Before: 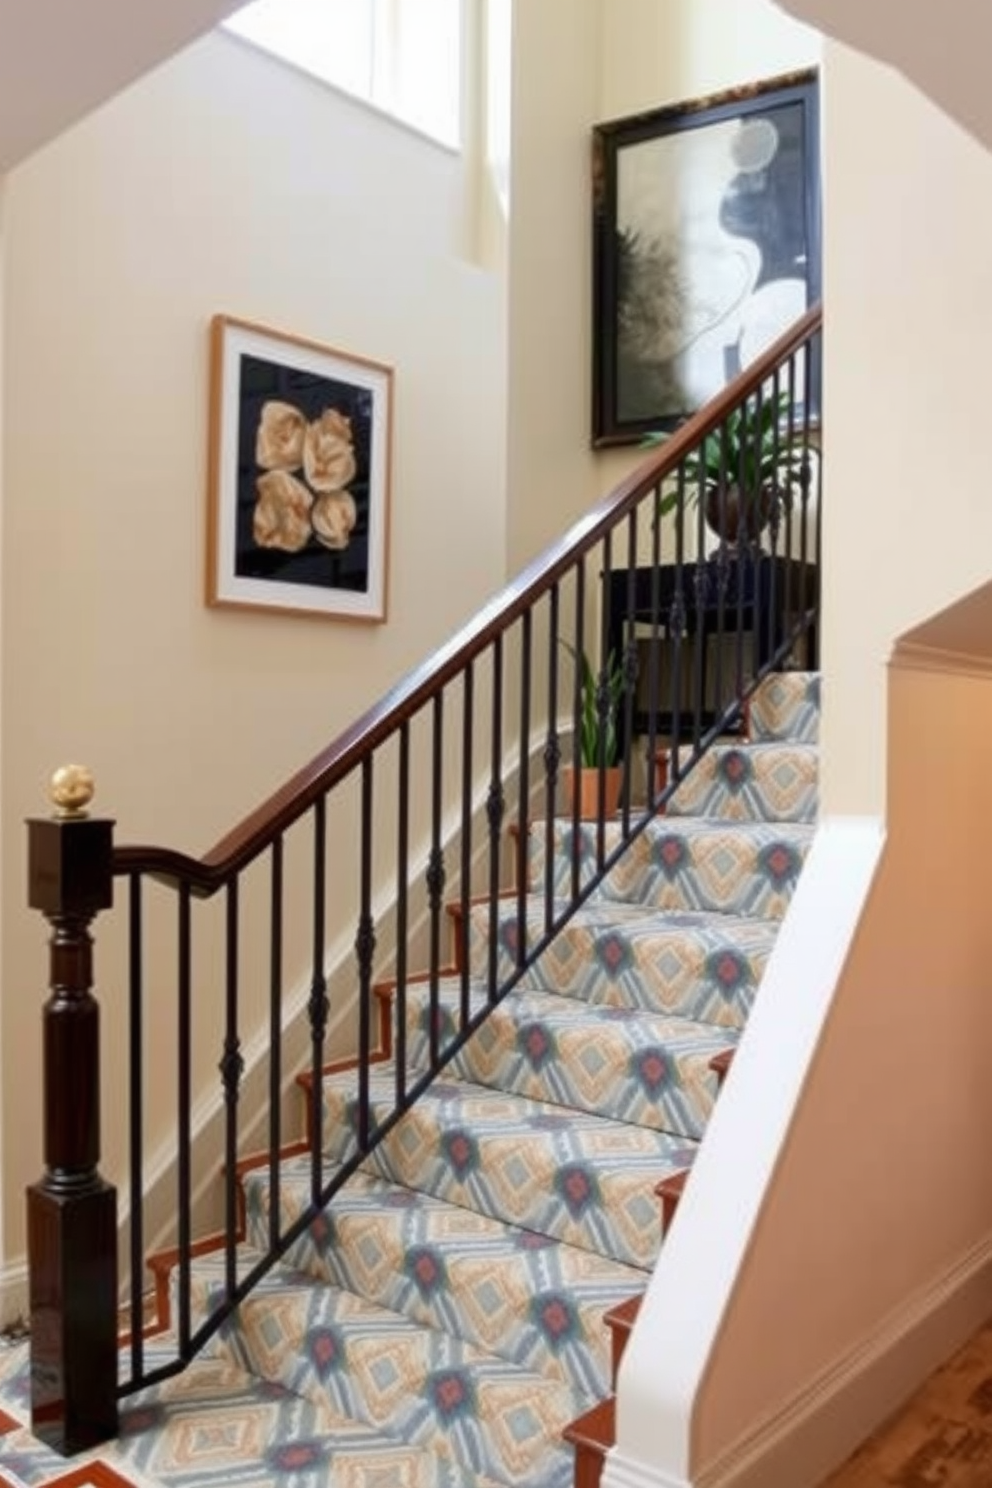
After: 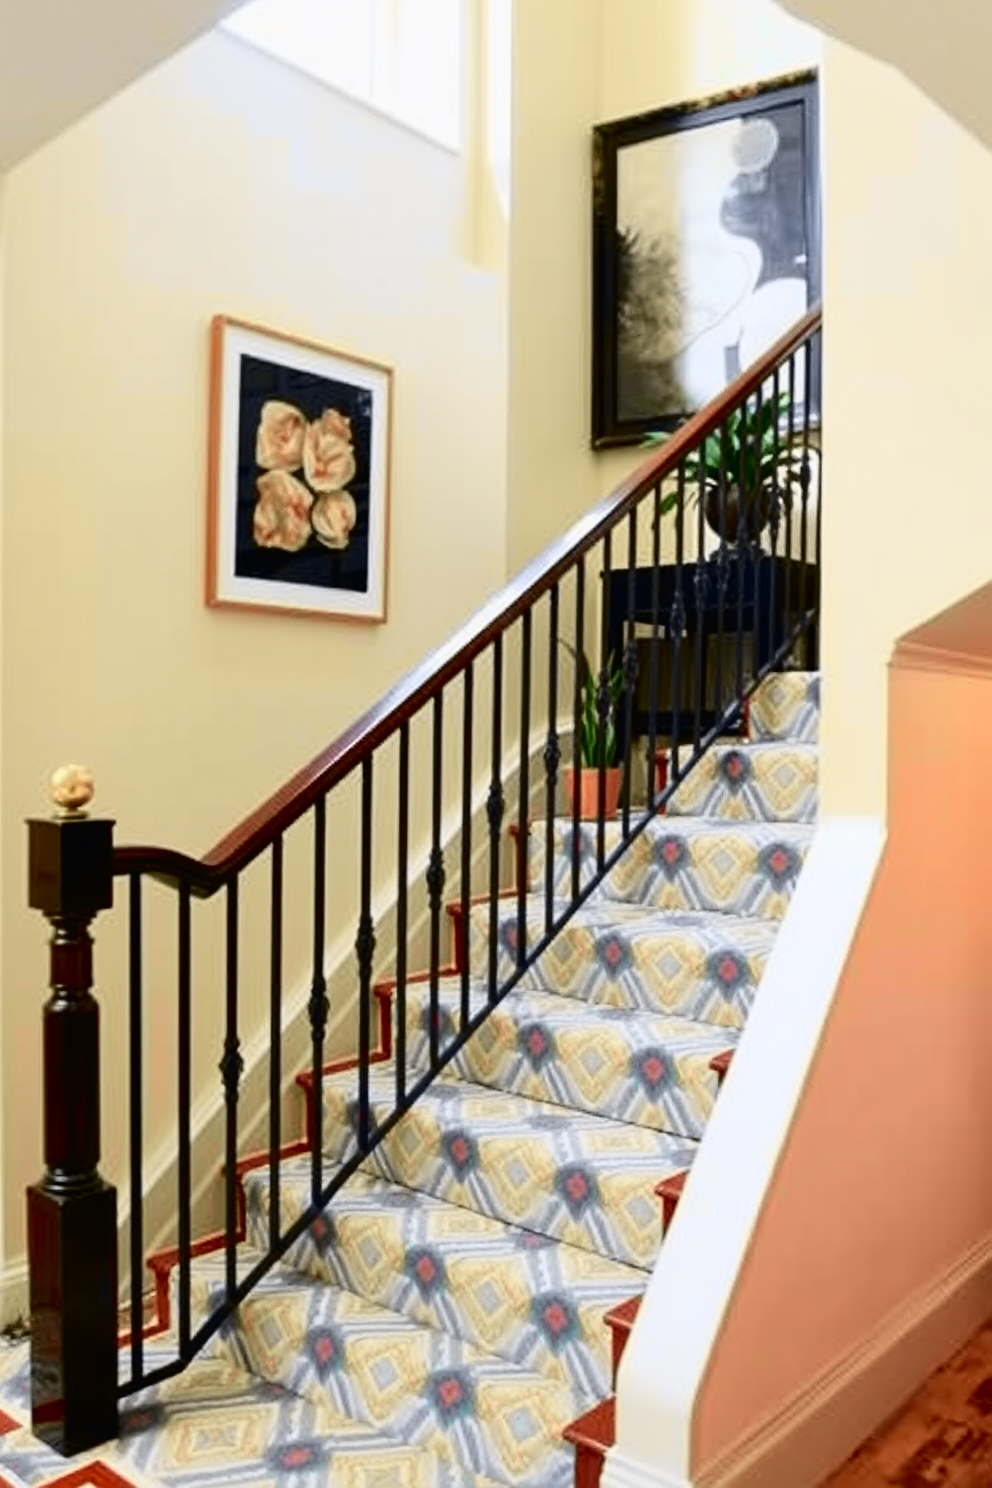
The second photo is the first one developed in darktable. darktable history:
sharpen: on, module defaults
tone curve: curves: ch0 [(0, 0.011) (0.053, 0.026) (0.174, 0.115) (0.398, 0.444) (0.673, 0.775) (0.829, 0.906) (0.991, 0.981)]; ch1 [(0, 0) (0.276, 0.206) (0.409, 0.383) (0.473, 0.458) (0.492, 0.499) (0.521, 0.502) (0.546, 0.543) (0.585, 0.617) (0.659, 0.686) (0.78, 0.8) (1, 1)]; ch2 [(0, 0) (0.438, 0.449) (0.473, 0.469) (0.503, 0.5) (0.523, 0.538) (0.562, 0.598) (0.612, 0.635) (0.695, 0.713) (1, 1)], color space Lab, independent channels, preserve colors none
contrast brightness saturation: saturation 0.1
